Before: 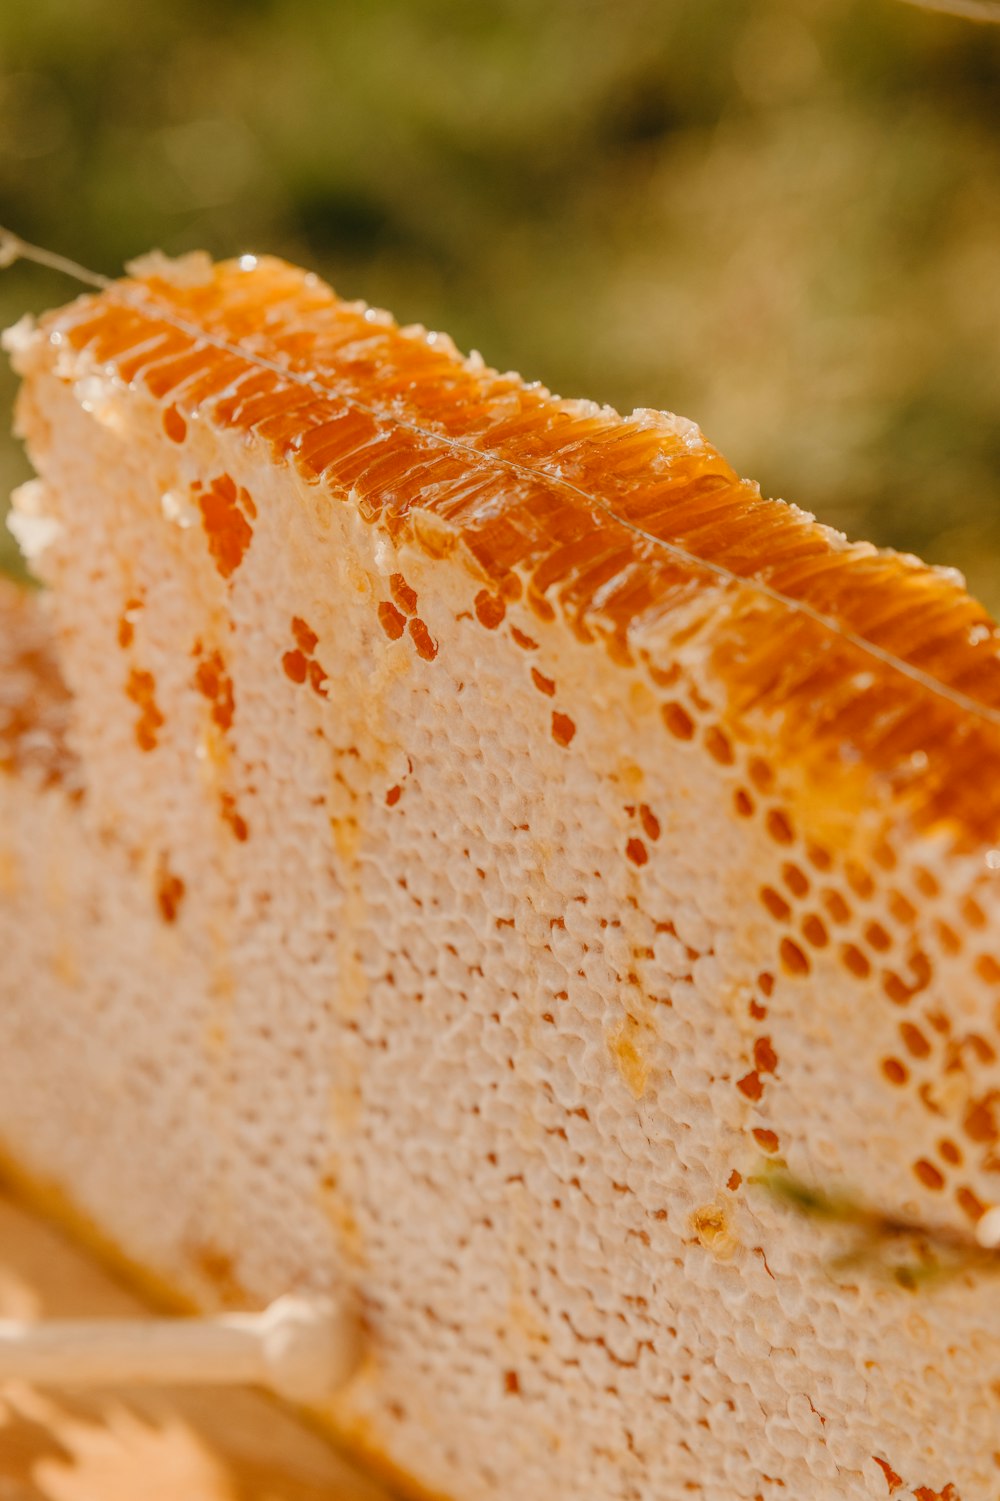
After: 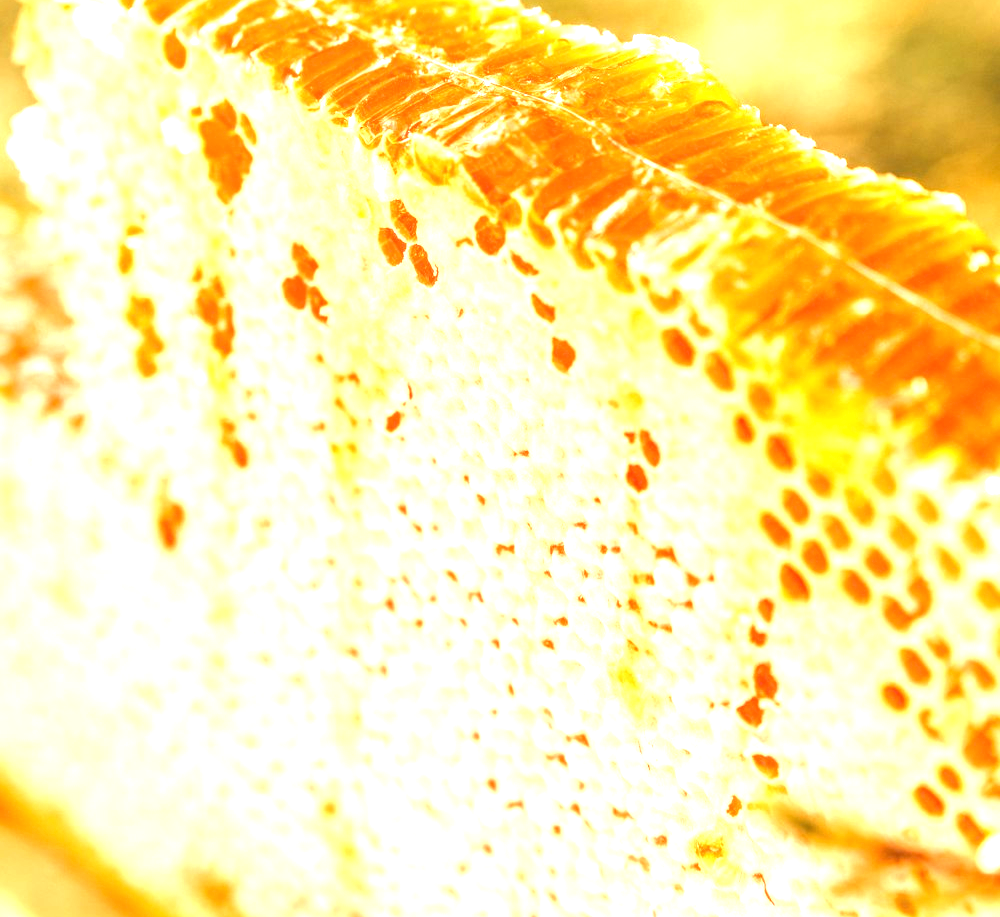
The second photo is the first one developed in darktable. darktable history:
crop and rotate: top 24.931%, bottom 13.925%
exposure: black level correction 0, exposure 2.001 EV, compensate exposure bias true, compensate highlight preservation false
